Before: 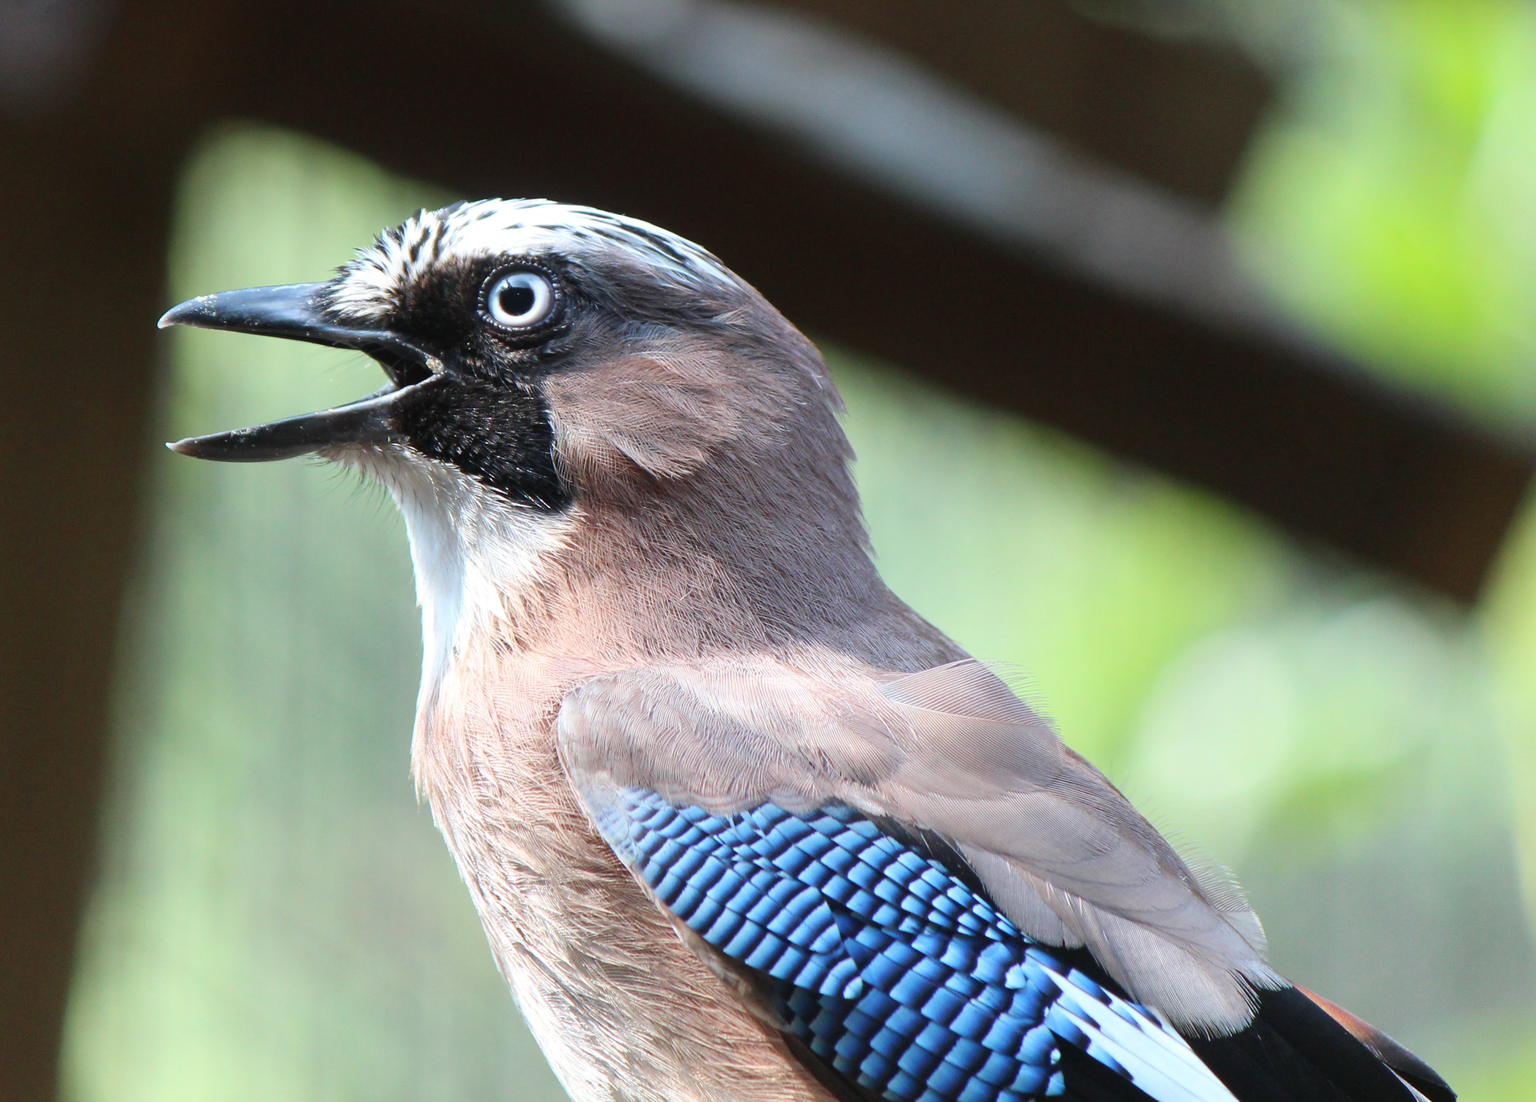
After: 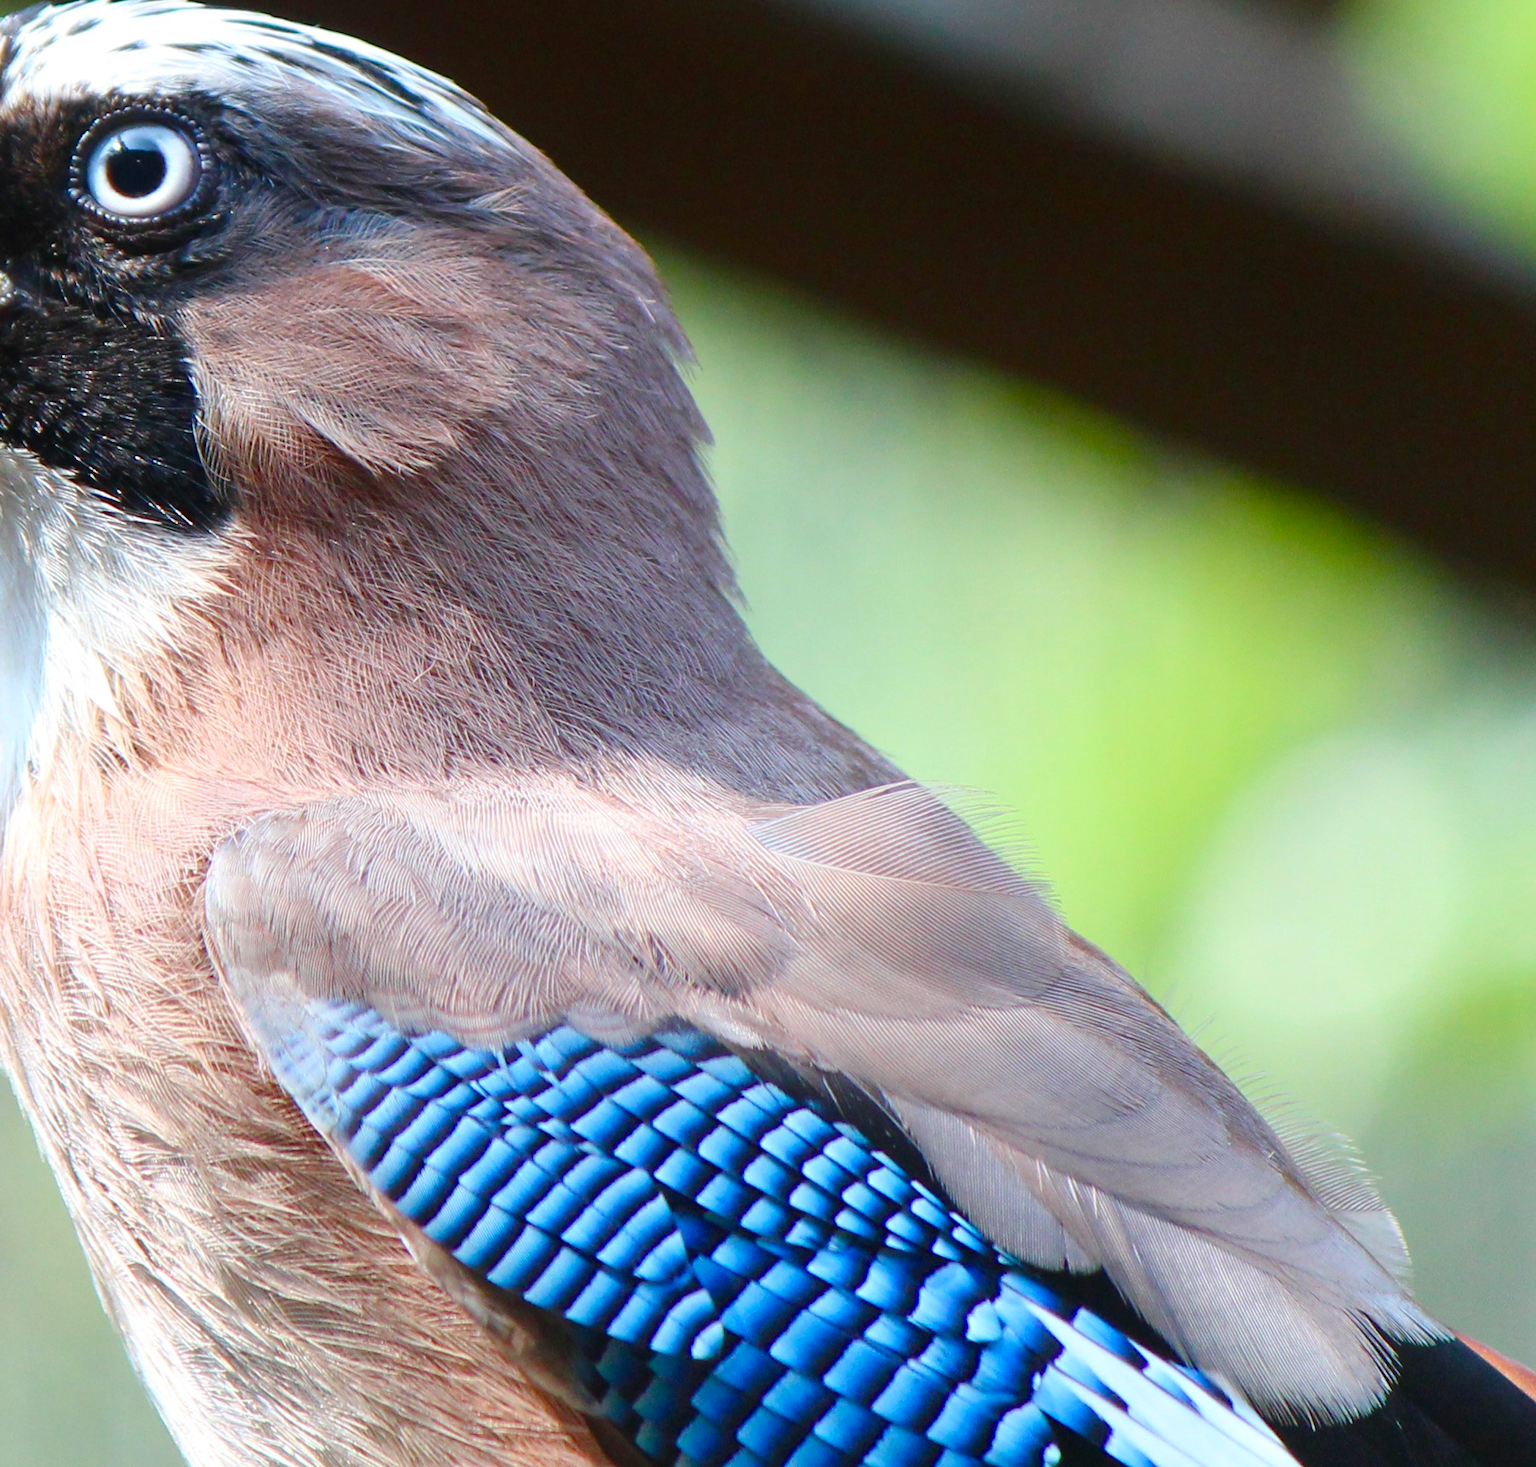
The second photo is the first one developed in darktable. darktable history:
color balance rgb: perceptual saturation grading › global saturation 34.823%, perceptual saturation grading › highlights -29.884%, perceptual saturation grading › shadows 36.166%, global vibrance 20%
crop and rotate: left 28.468%, top 18.093%, right 12.717%, bottom 3.523%
